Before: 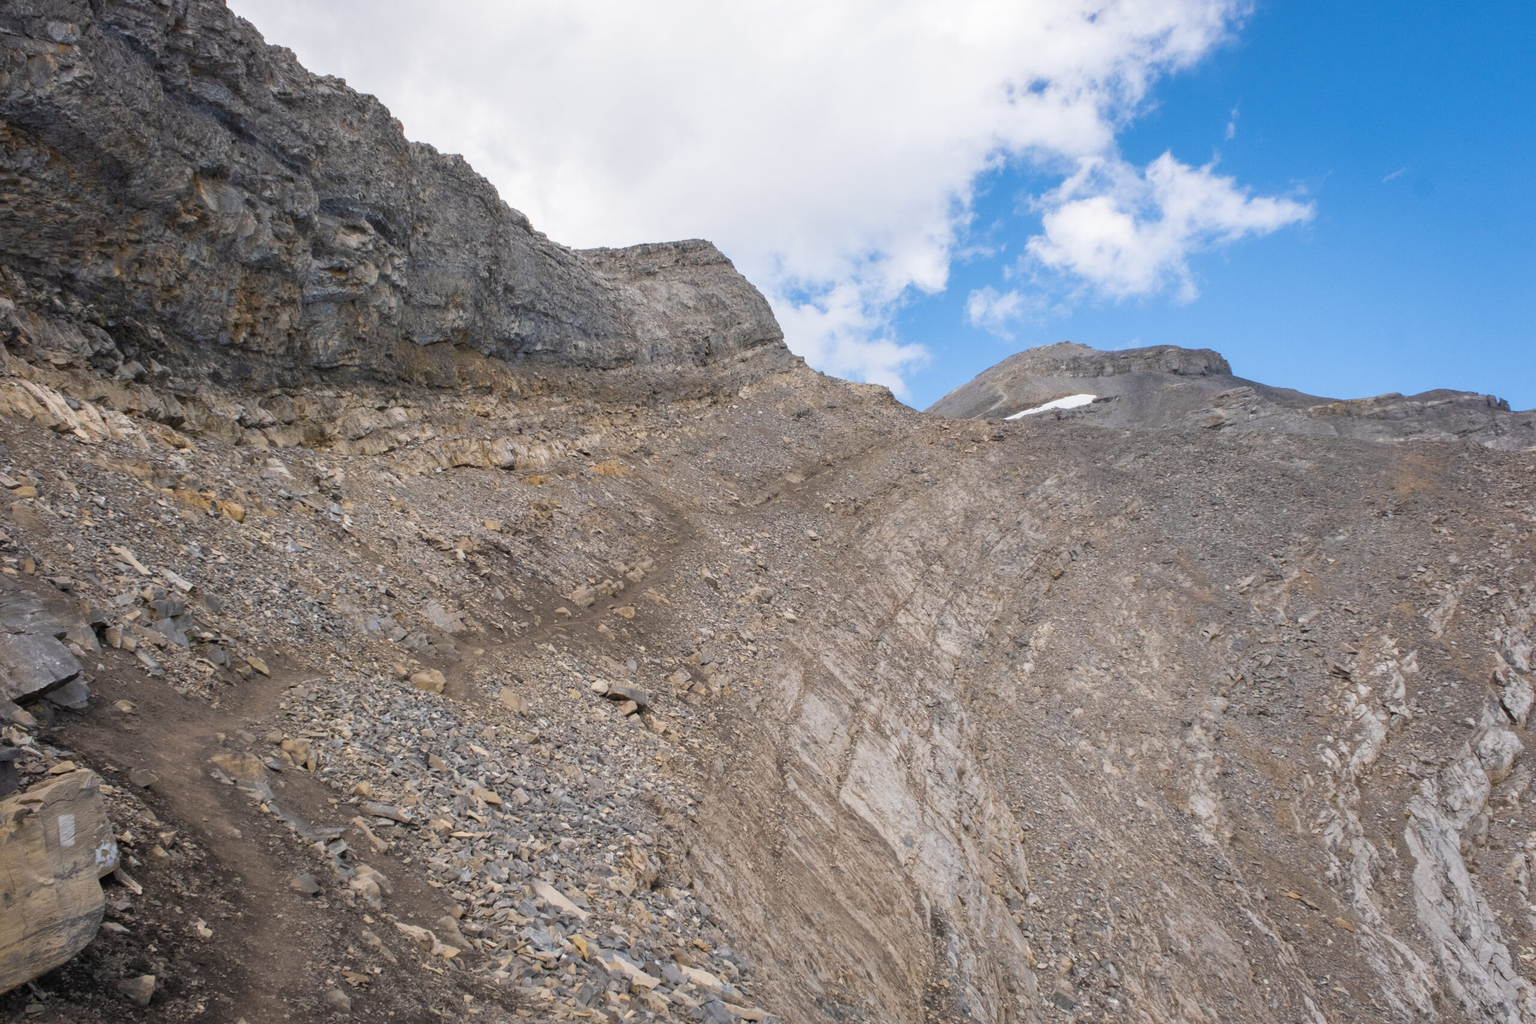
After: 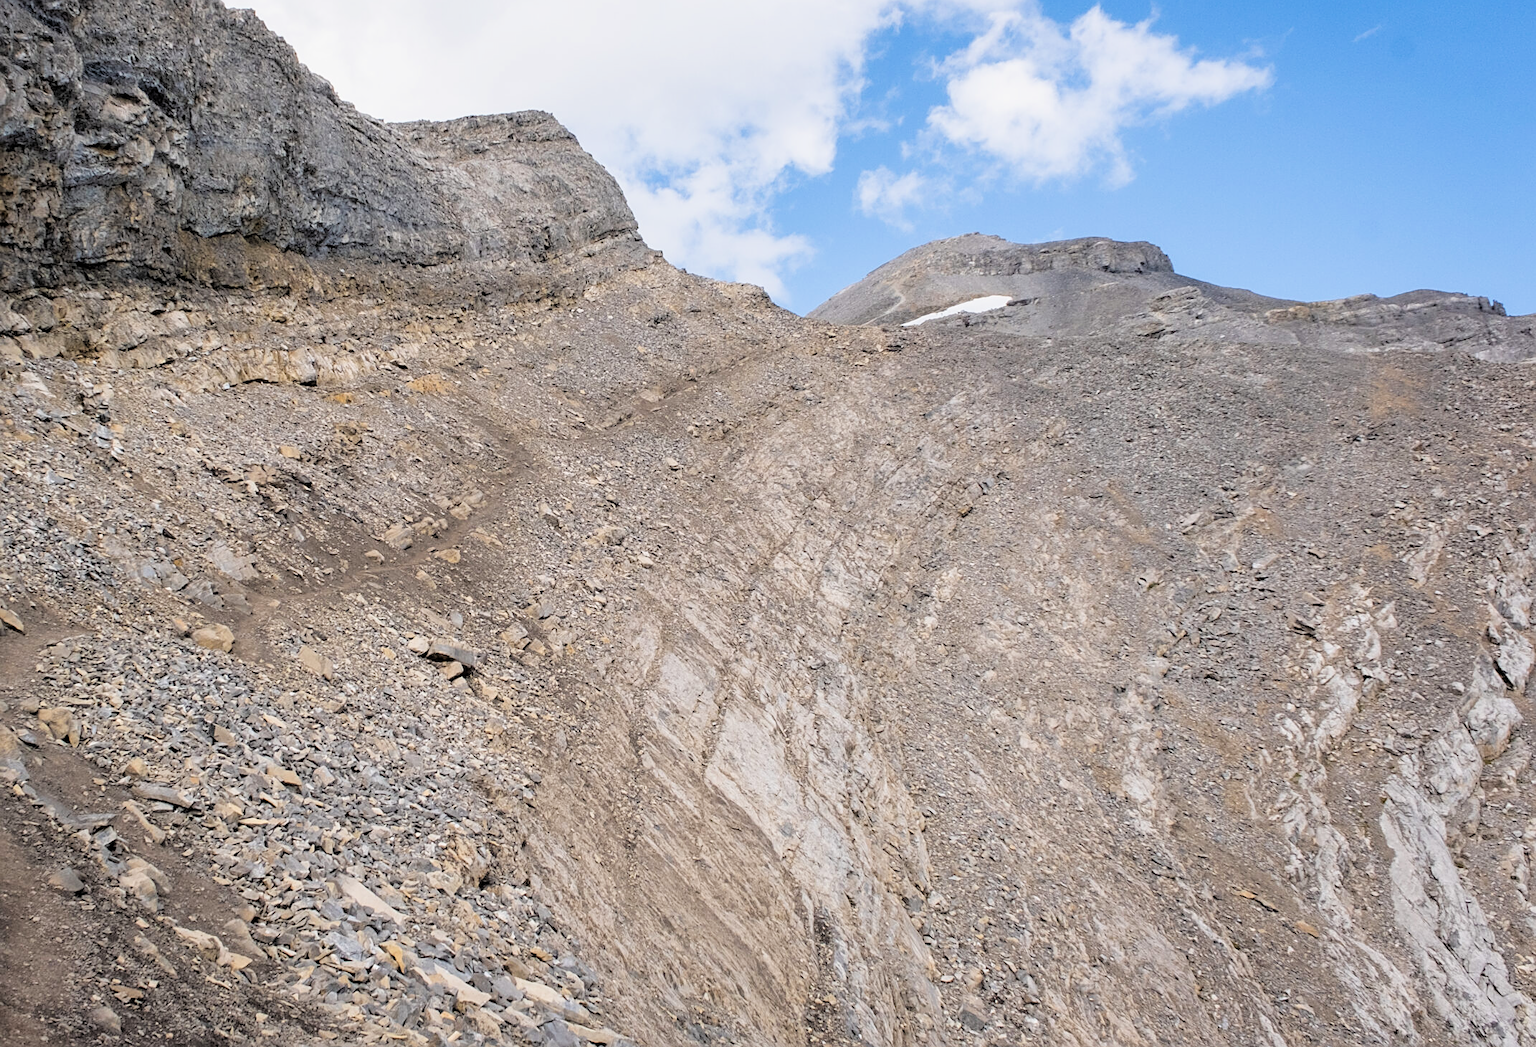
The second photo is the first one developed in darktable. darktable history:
filmic rgb: black relative exposure -3.33 EV, white relative exposure 3.45 EV, threshold 6 EV, hardness 2.37, contrast 1.104, iterations of high-quality reconstruction 0, enable highlight reconstruction true
exposure: exposure 0.559 EV, compensate highlight preservation false
crop: left 16.279%, top 14.365%
sharpen: on, module defaults
